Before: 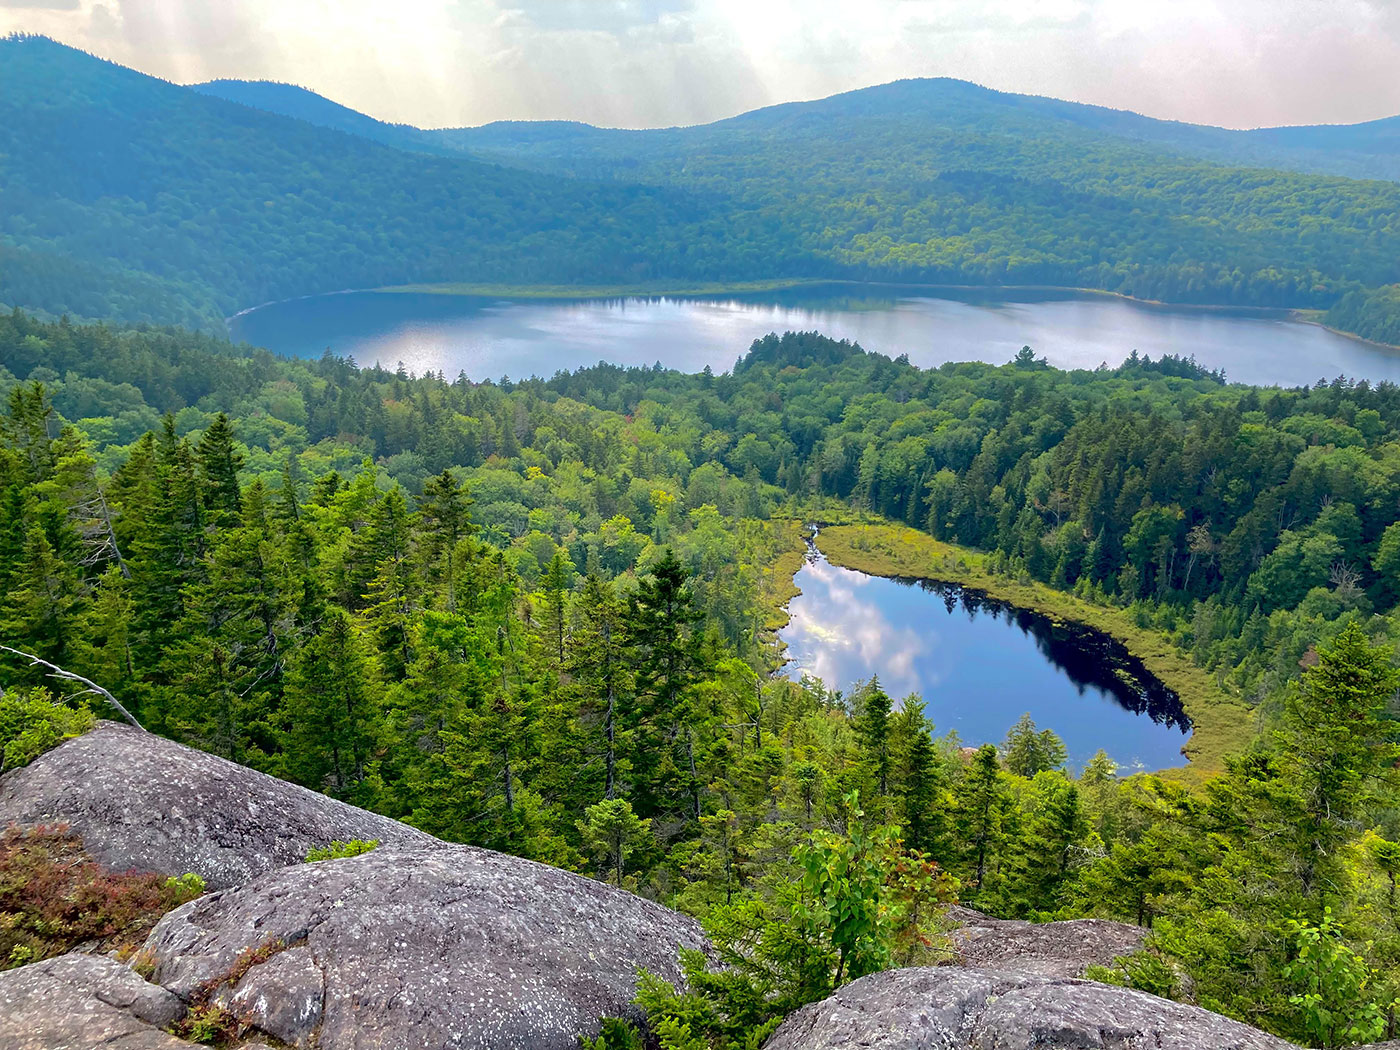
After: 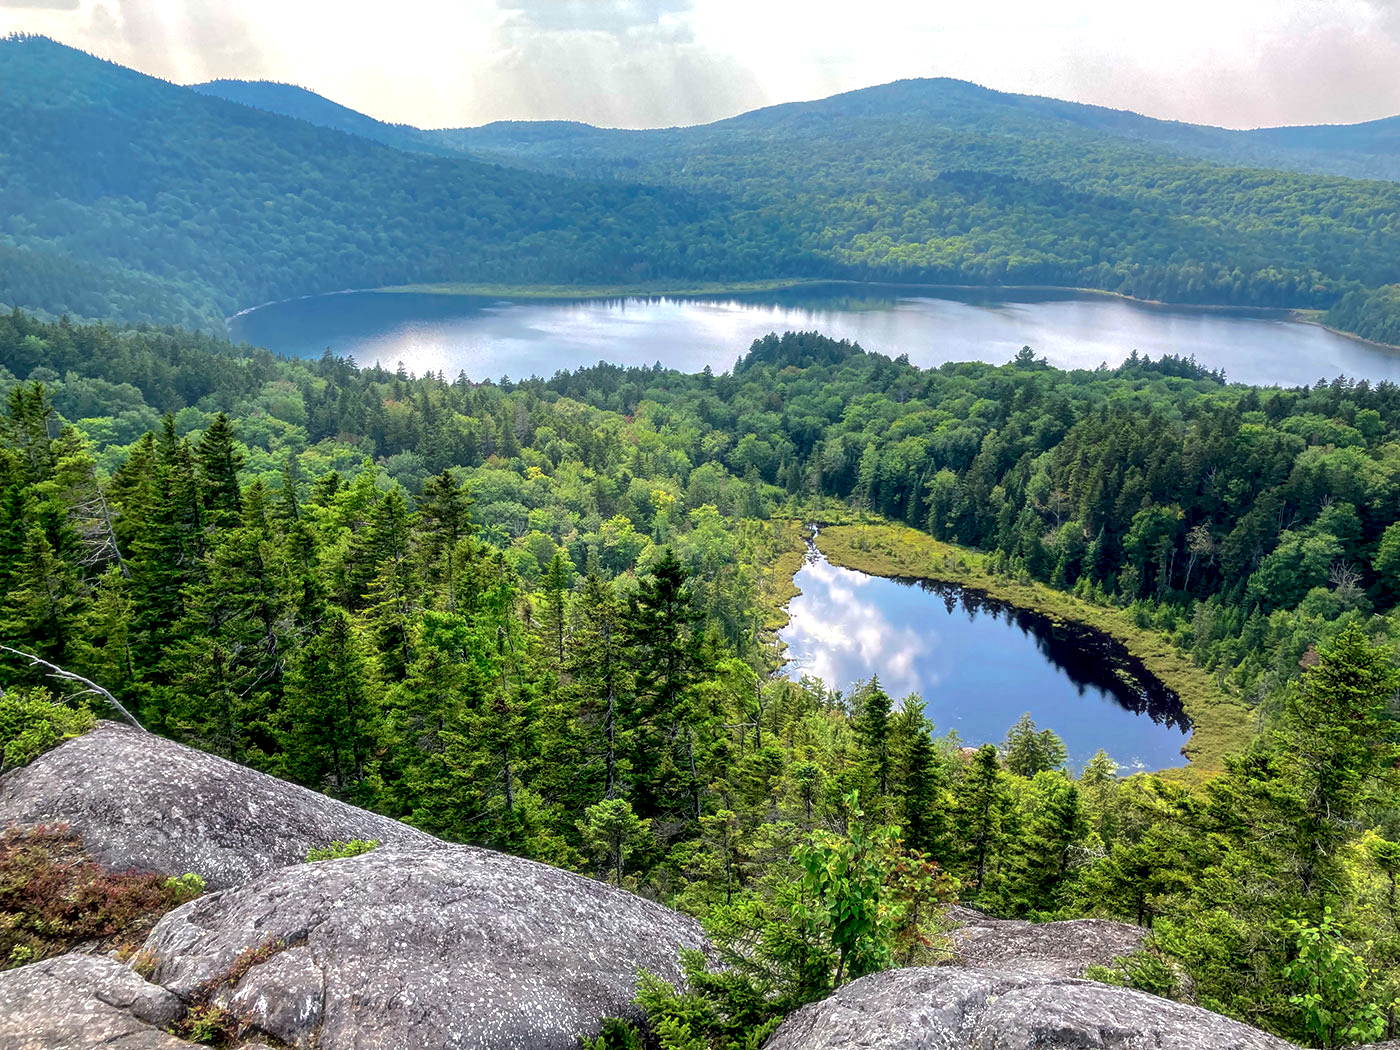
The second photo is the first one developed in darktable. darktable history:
haze removal: strength -0.103, compatibility mode true, adaptive false
local contrast: highlights 60%, shadows 60%, detail 160%
color zones: curves: ch1 [(0.29, 0.492) (0.373, 0.185) (0.509, 0.481)]; ch2 [(0.25, 0.462) (0.749, 0.457)], mix -120.46%
